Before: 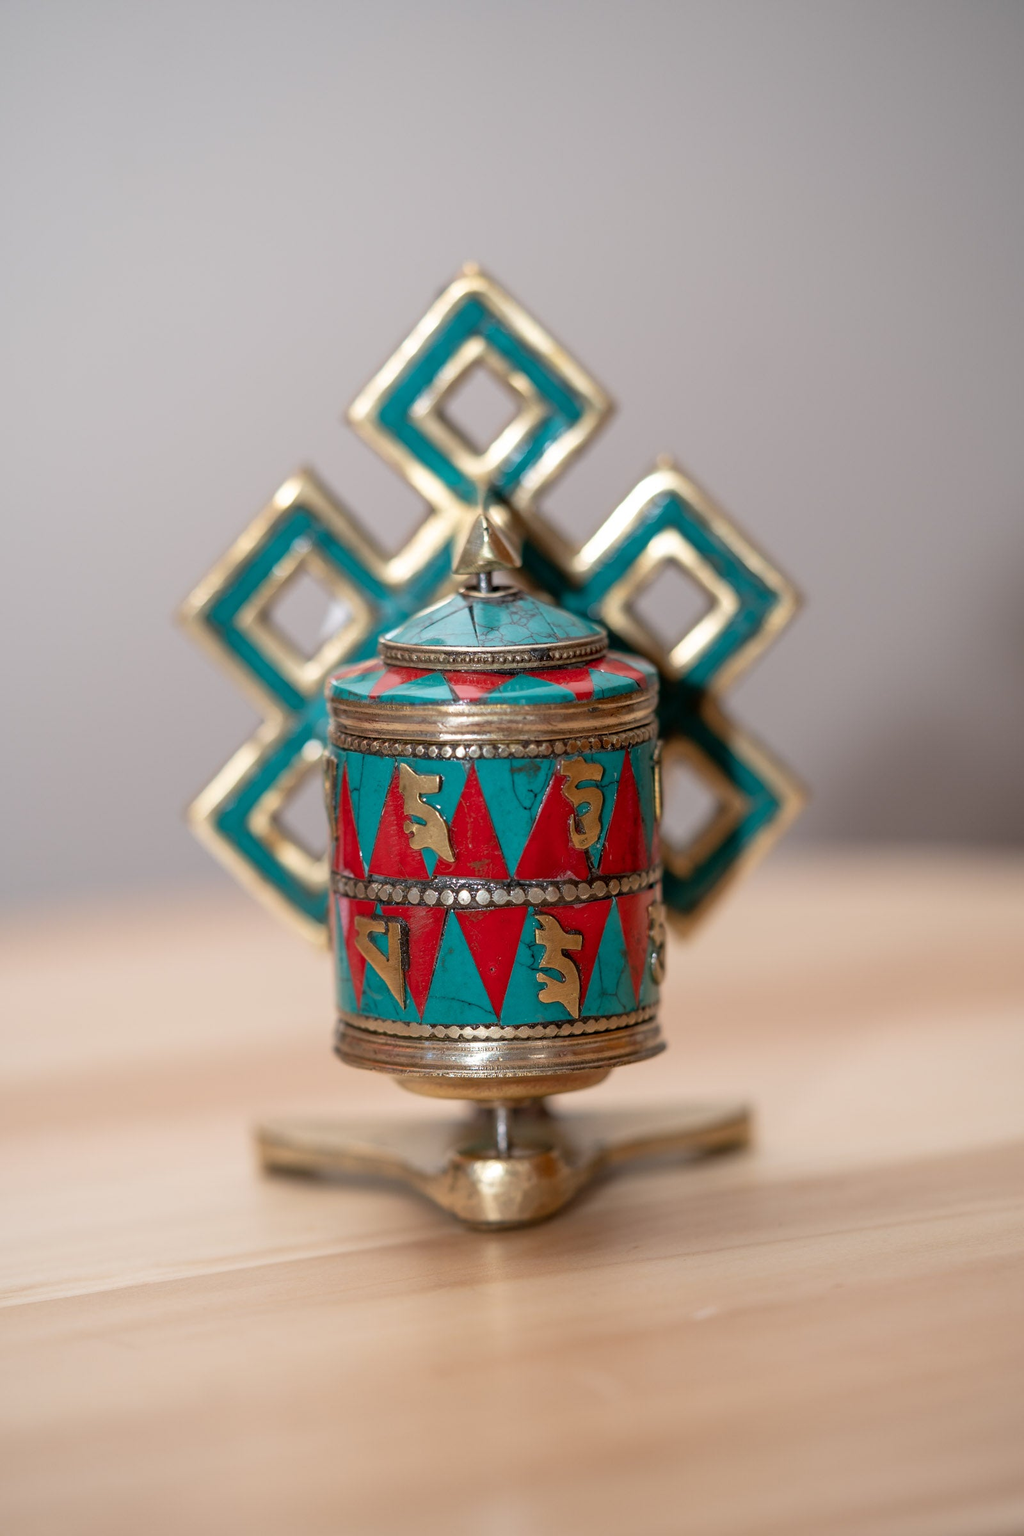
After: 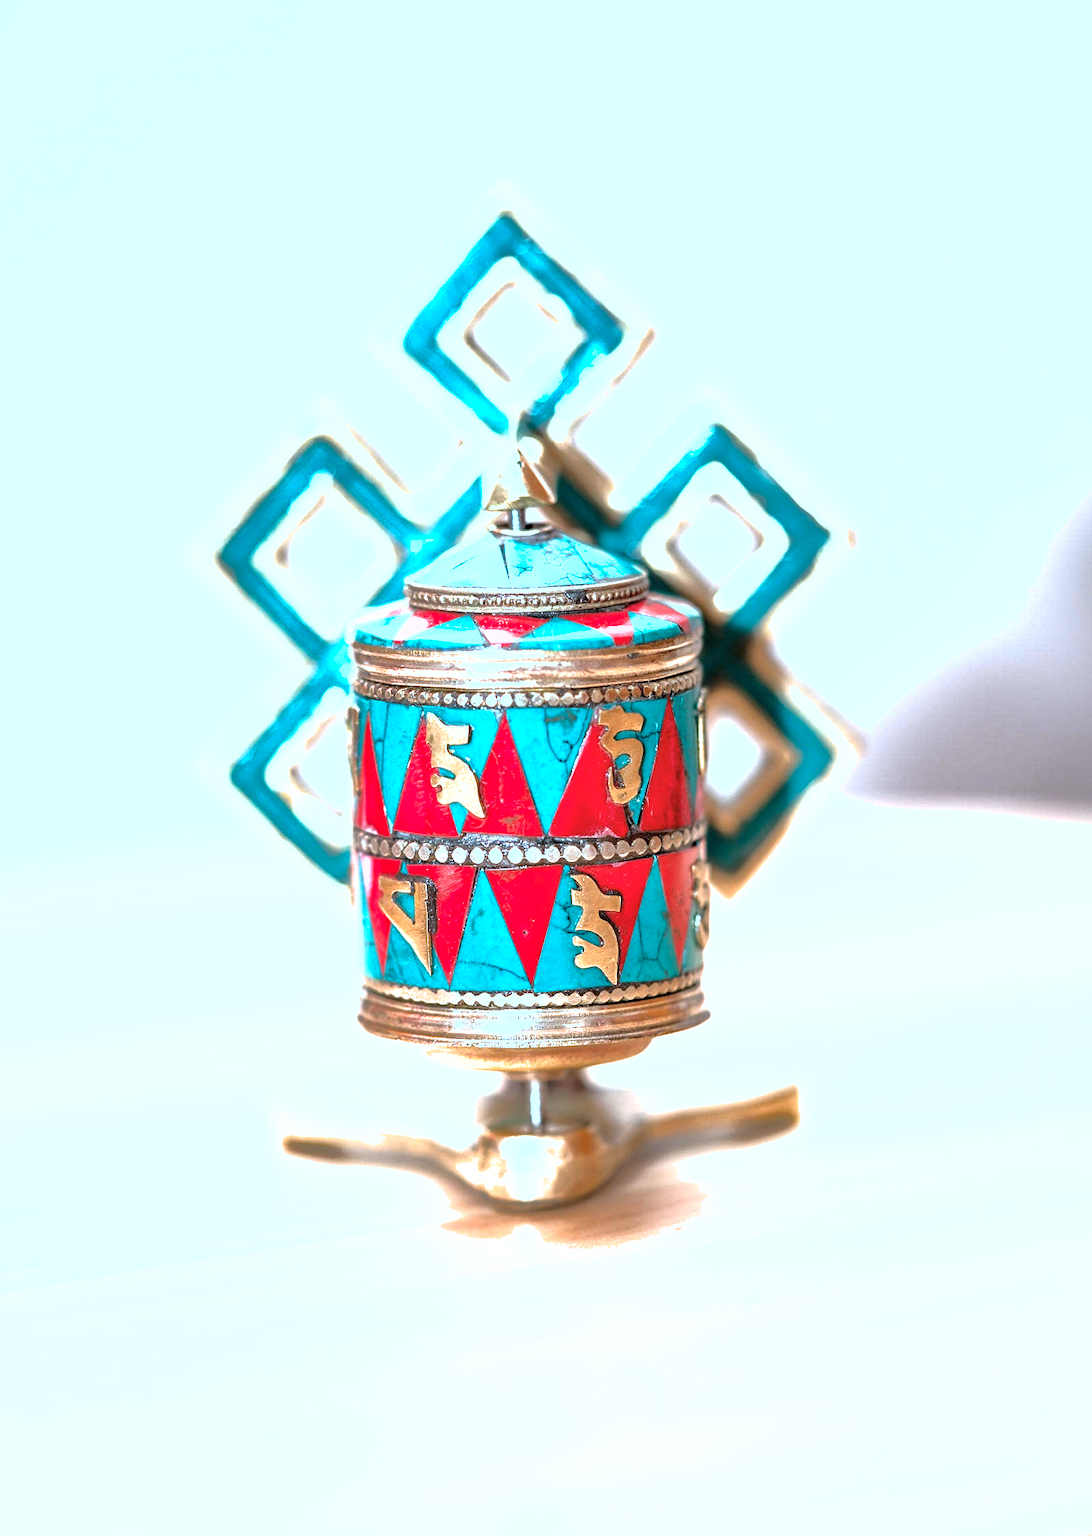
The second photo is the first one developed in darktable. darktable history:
sharpen: amount 0.2
tone equalizer: on, module defaults
crop and rotate: top 6.25%
levels: mode automatic, black 0.023%, white 99.97%, levels [0.062, 0.494, 0.925]
shadows and highlights: on, module defaults
exposure: black level correction 0, exposure 2.088 EV, compensate exposure bias true, compensate highlight preservation false
color correction: highlights a* -9.73, highlights b* -21.22
